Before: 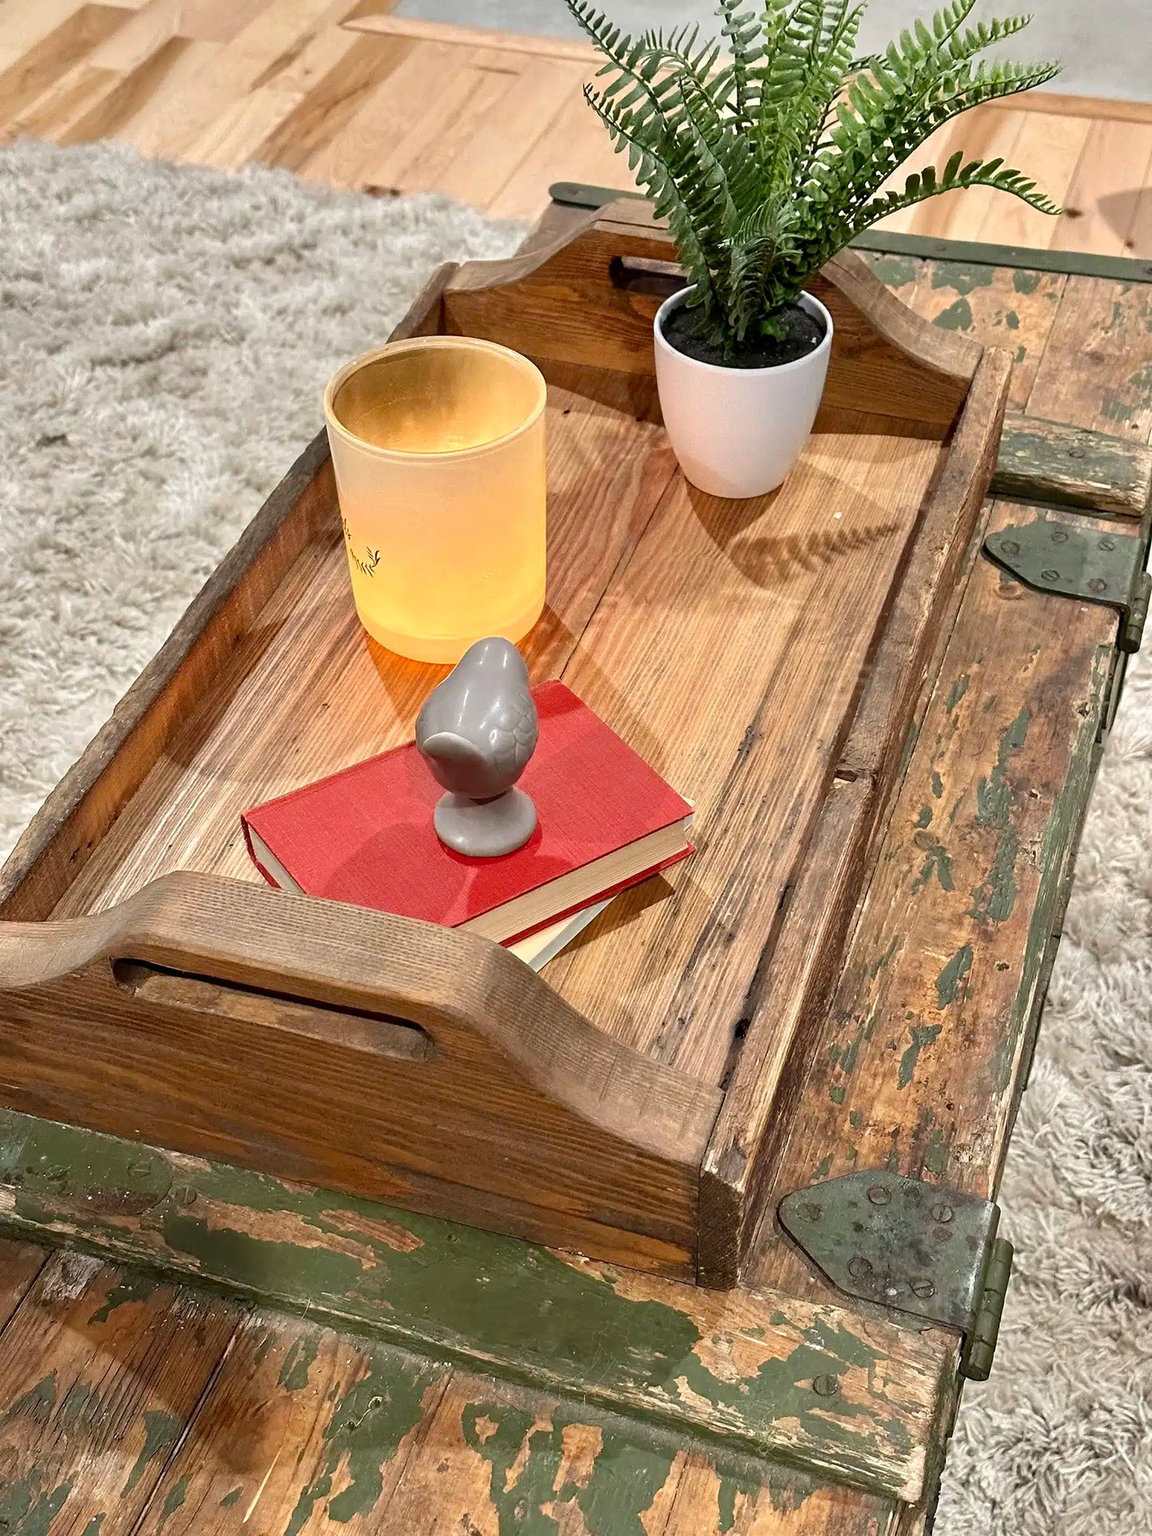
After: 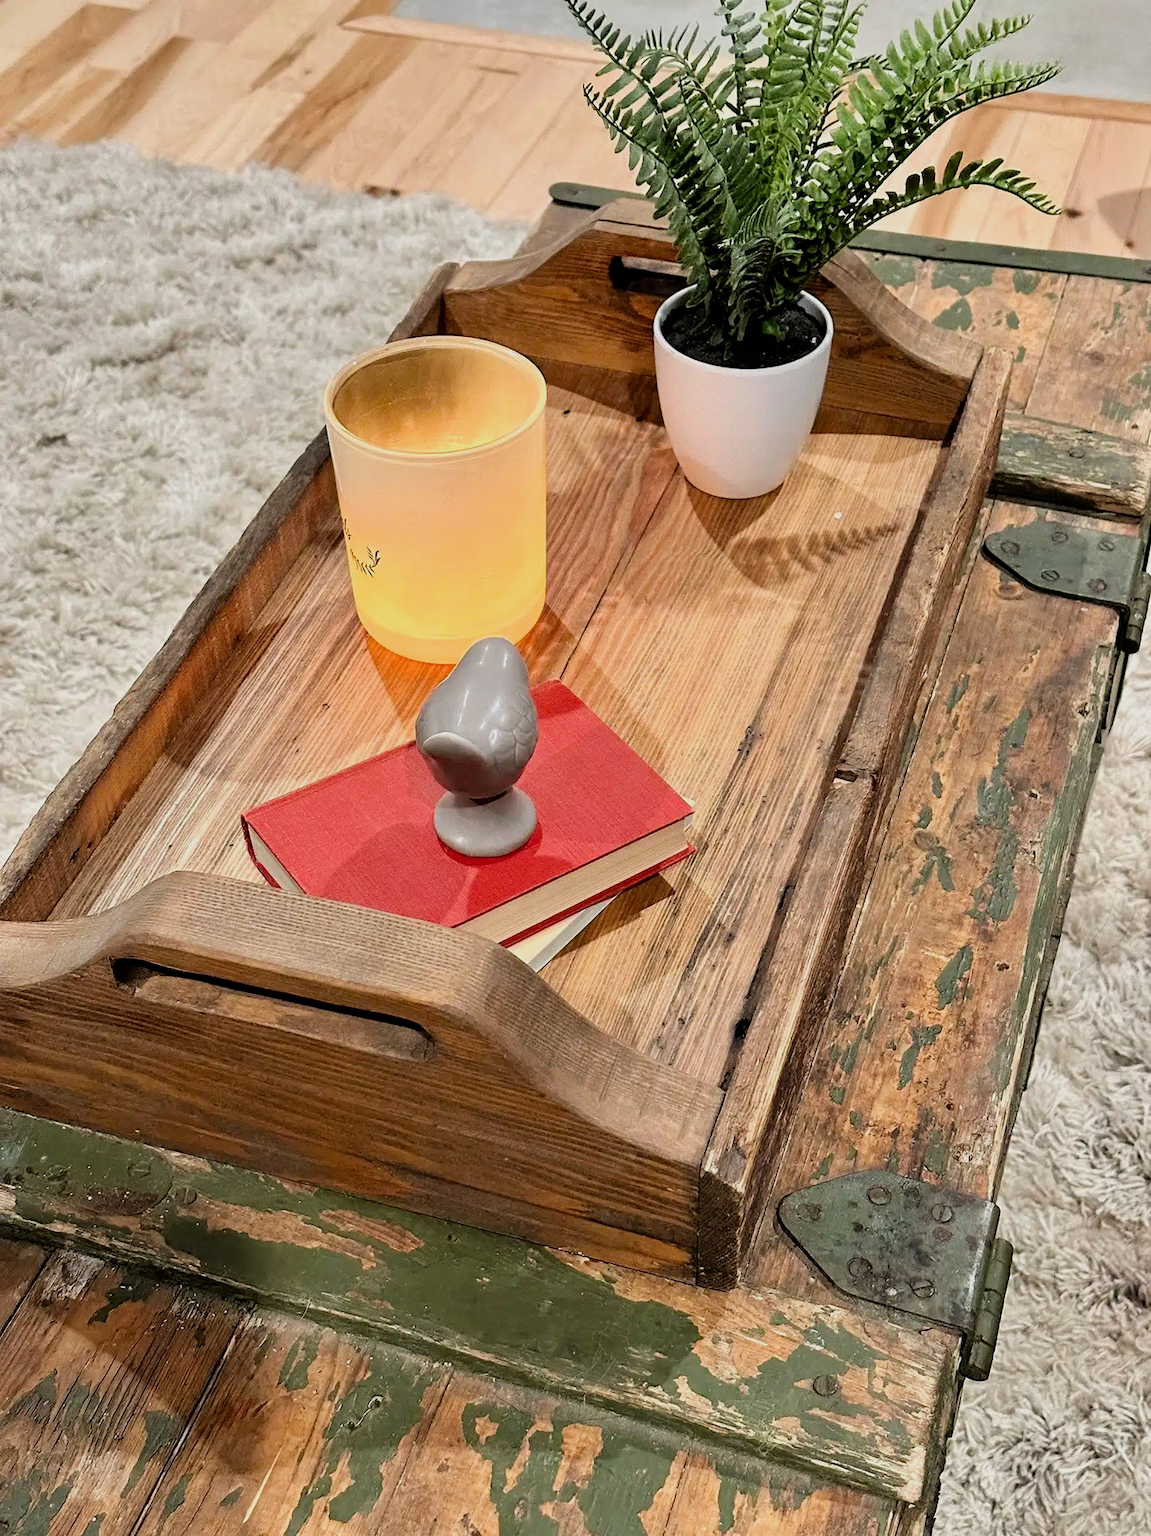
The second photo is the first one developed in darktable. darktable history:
filmic rgb: black relative exposure -7.99 EV, white relative exposure 4.06 EV, hardness 4.21, latitude 49.92%, contrast 1.1
